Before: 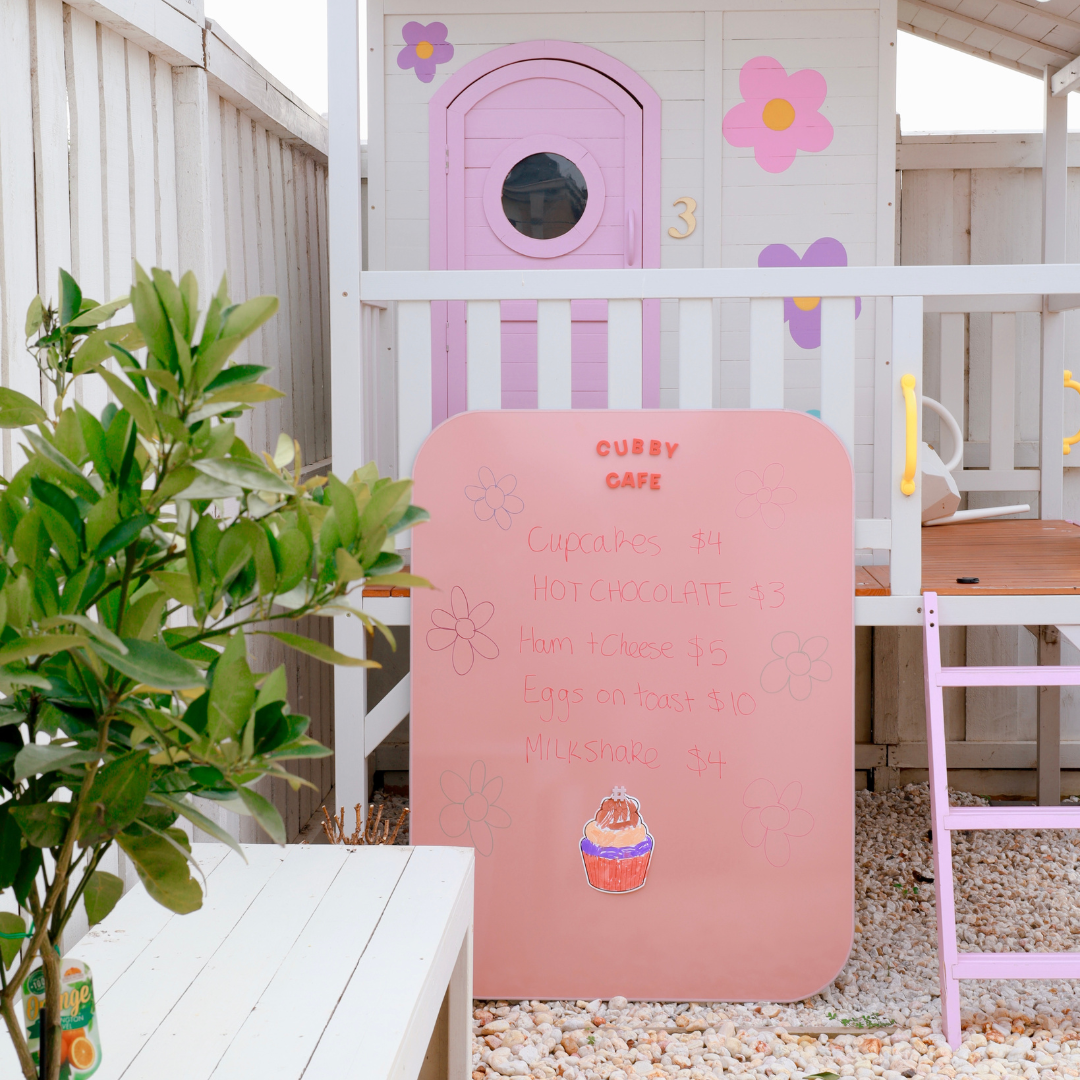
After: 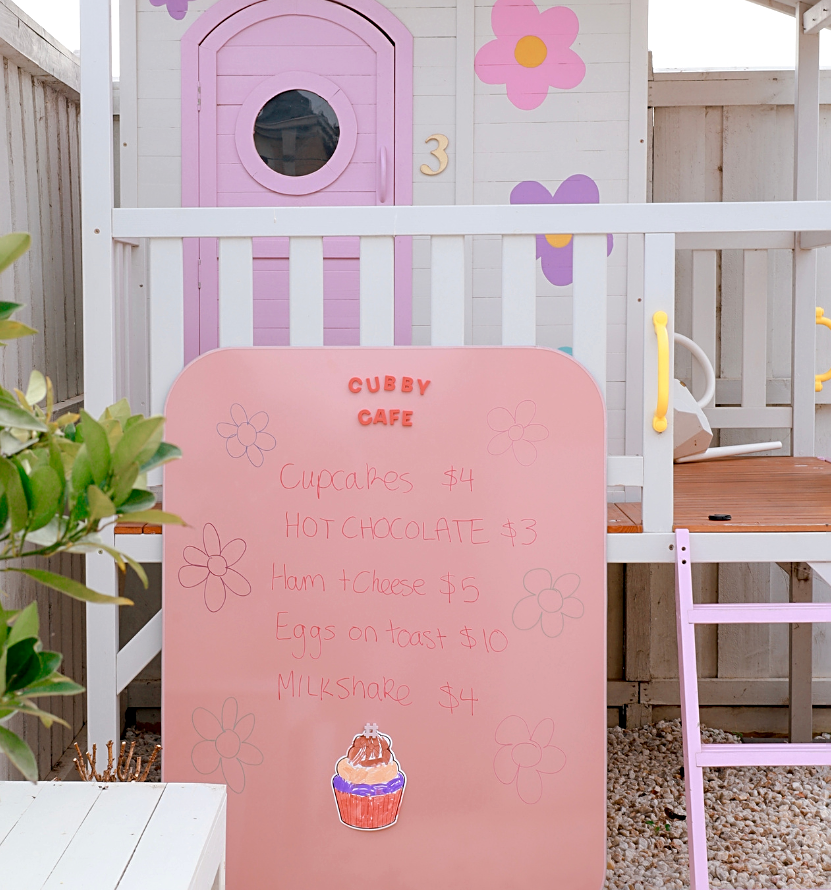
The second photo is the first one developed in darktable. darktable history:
tone equalizer: smoothing diameter 2.01%, edges refinement/feathering 22.74, mask exposure compensation -1.57 EV, filter diffusion 5
local contrast: highlights 100%, shadows 100%, detail 119%, midtone range 0.2
sharpen: on, module defaults
crop: left 23.021%, top 5.911%, bottom 11.595%
